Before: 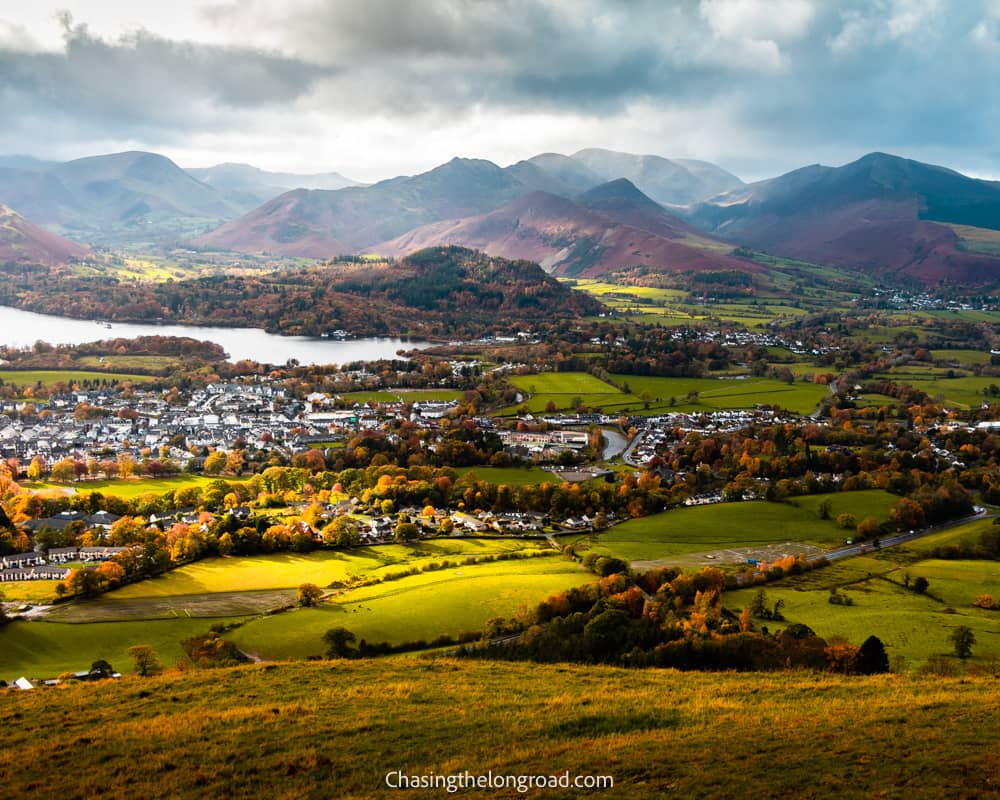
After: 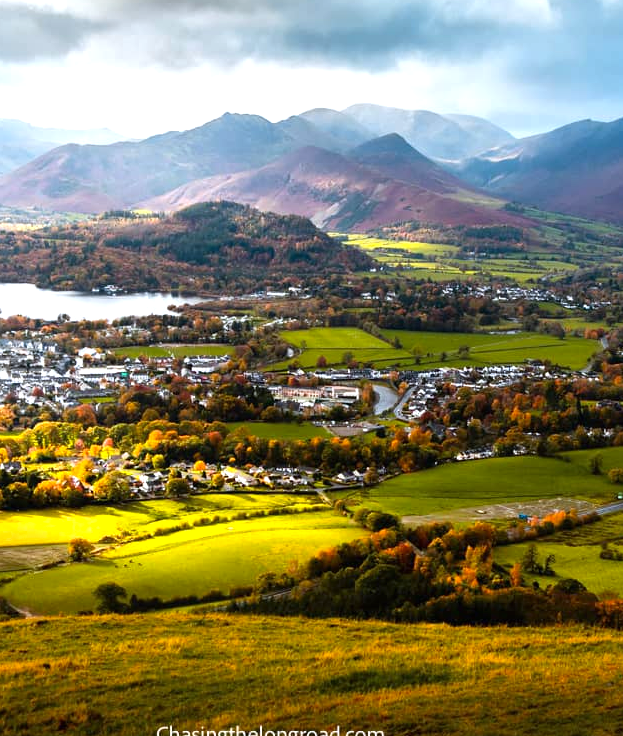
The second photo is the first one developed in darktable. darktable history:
exposure: black level correction 0, exposure 0.5 EV, compensate highlight preservation false
crop and rotate: left 22.918%, top 5.629%, right 14.711%, bottom 2.247%
color zones: curves: ch1 [(0, 0.523) (0.143, 0.545) (0.286, 0.52) (0.429, 0.506) (0.571, 0.503) (0.714, 0.503) (0.857, 0.508) (1, 0.523)]
white balance: red 0.967, blue 1.049
